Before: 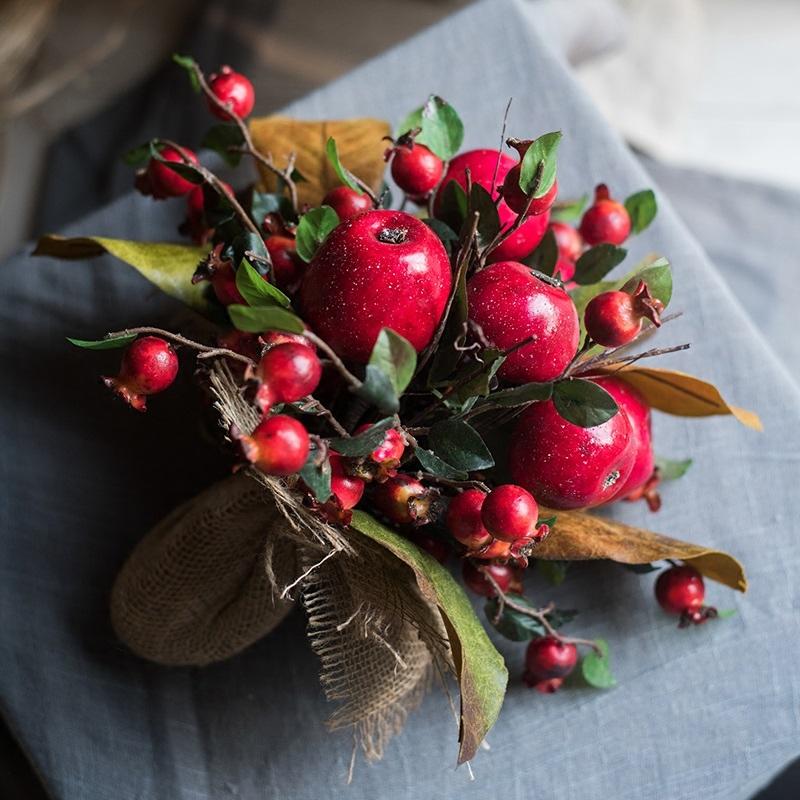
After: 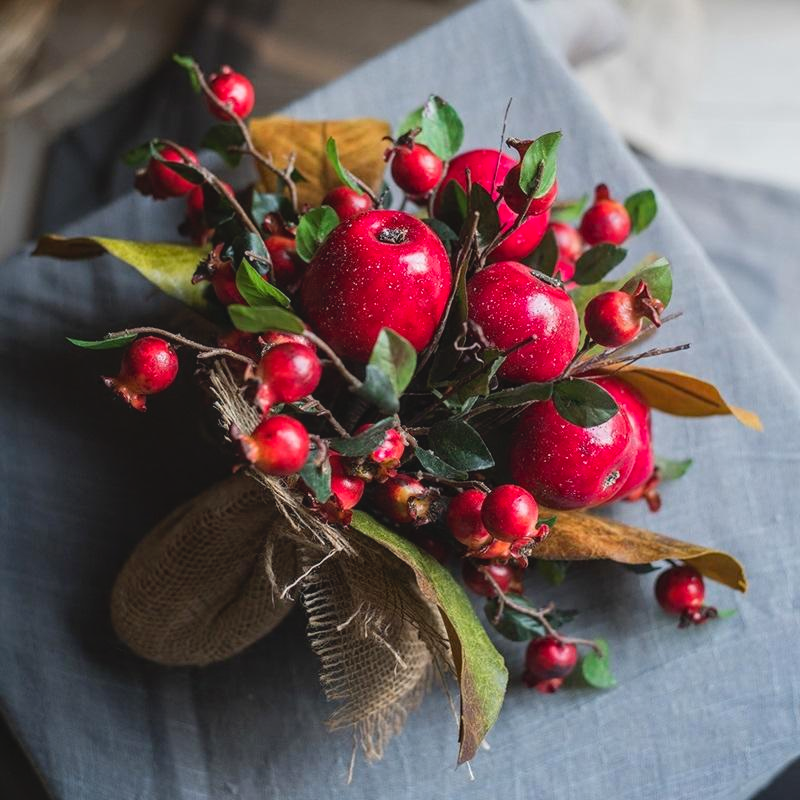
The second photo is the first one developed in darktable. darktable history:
lowpass: radius 0.1, contrast 0.85, saturation 1.1, unbound 0
local contrast: on, module defaults
